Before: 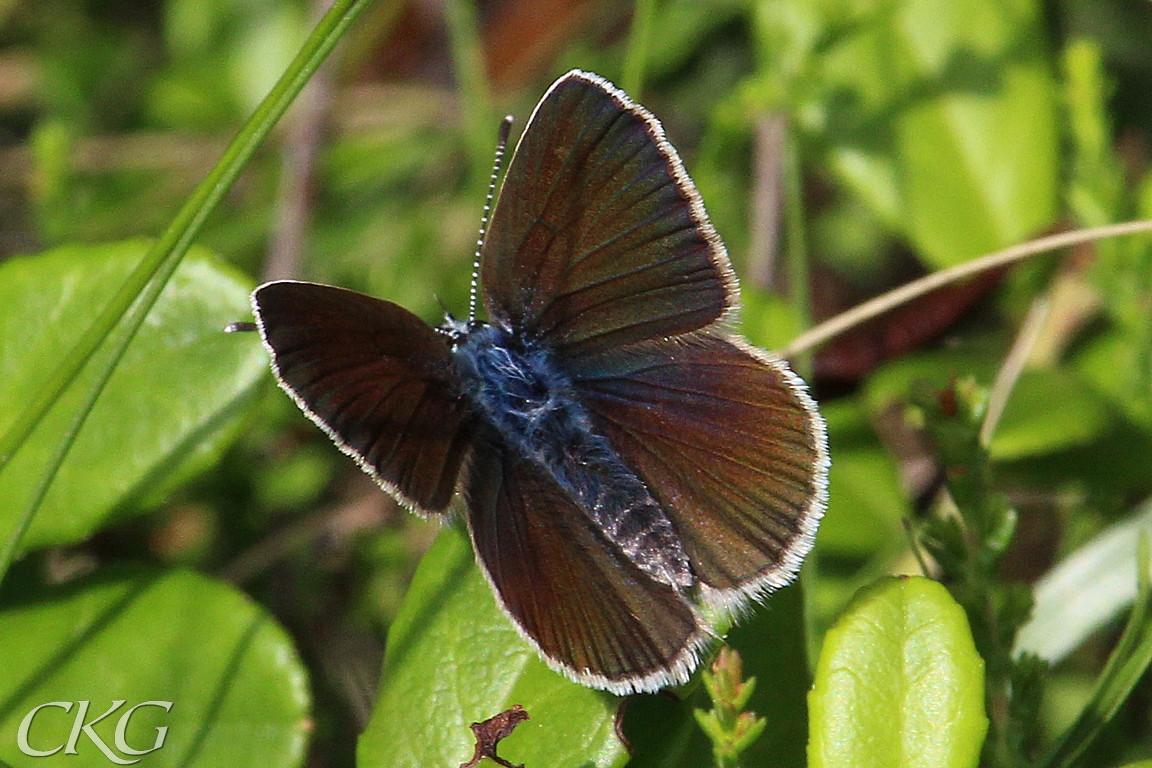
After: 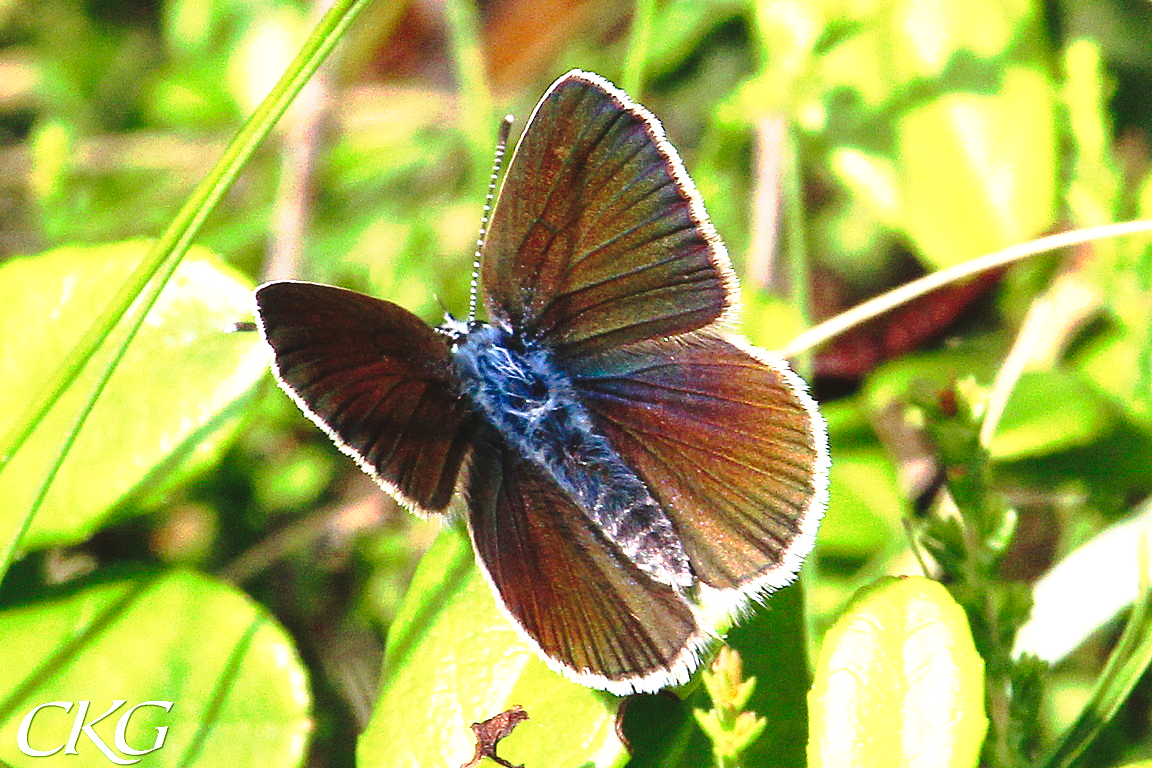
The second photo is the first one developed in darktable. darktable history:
velvia: strength 9.32%
exposure: black level correction 0, exposure 0.691 EV, compensate exposure bias true, compensate highlight preservation false
tone curve: curves: ch0 [(0, 0.039) (0.194, 0.159) (0.469, 0.544) (0.693, 0.77) (0.751, 0.871) (1, 1)]; ch1 [(0, 0) (0.508, 0.506) (0.547, 0.563) (0.592, 0.631) (0.715, 0.706) (1, 1)]; ch2 [(0, 0) (0.243, 0.175) (0.362, 0.301) (0.492, 0.515) (0.544, 0.557) (0.595, 0.612) (0.631, 0.641) (1, 1)], preserve colors none
